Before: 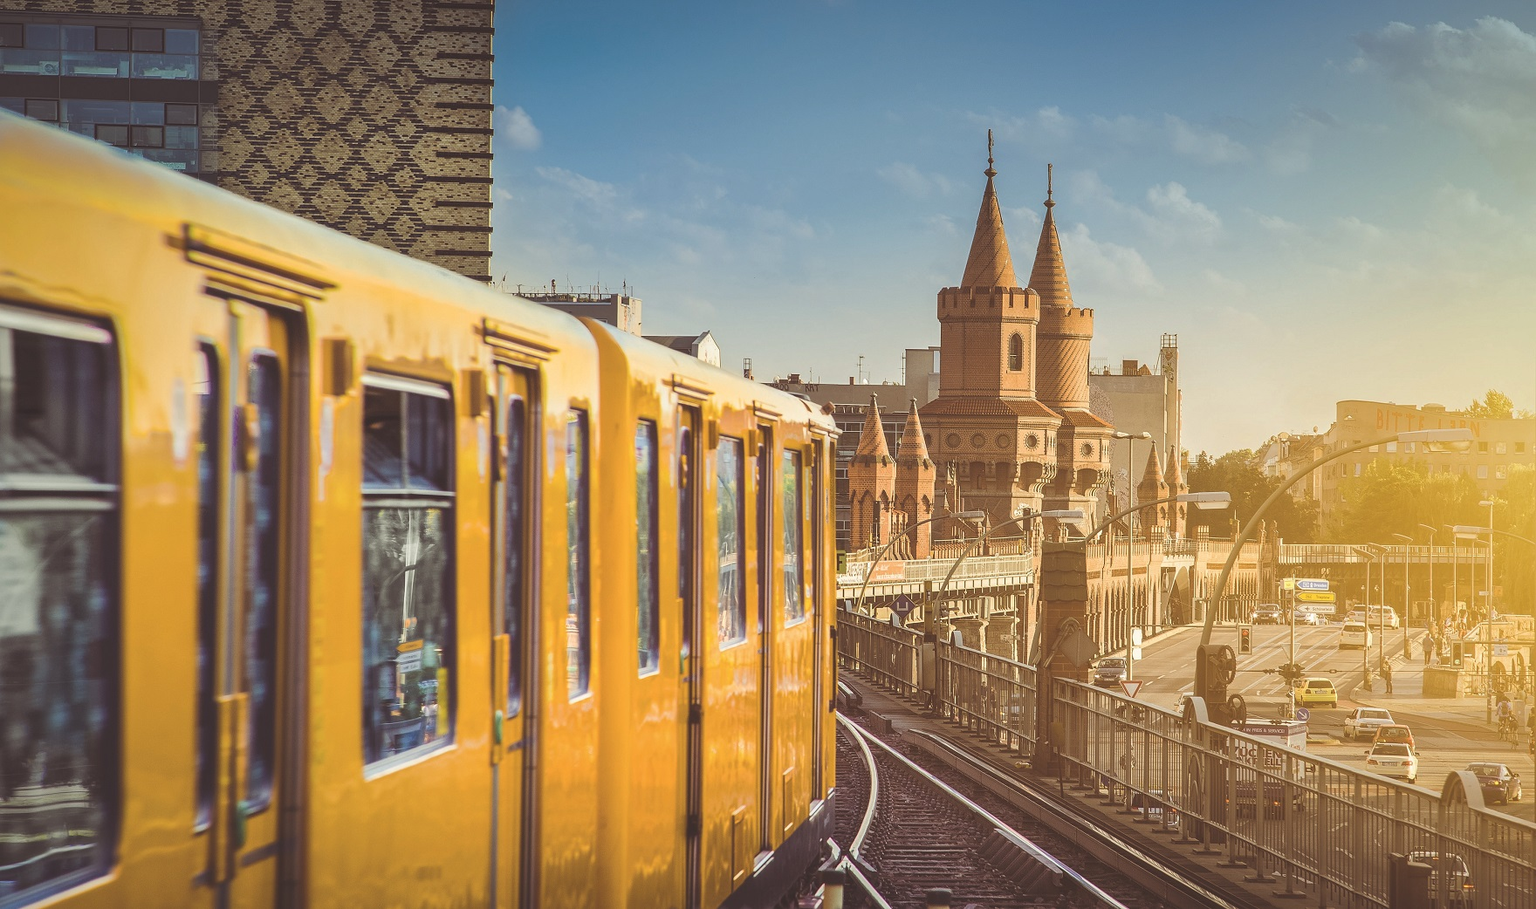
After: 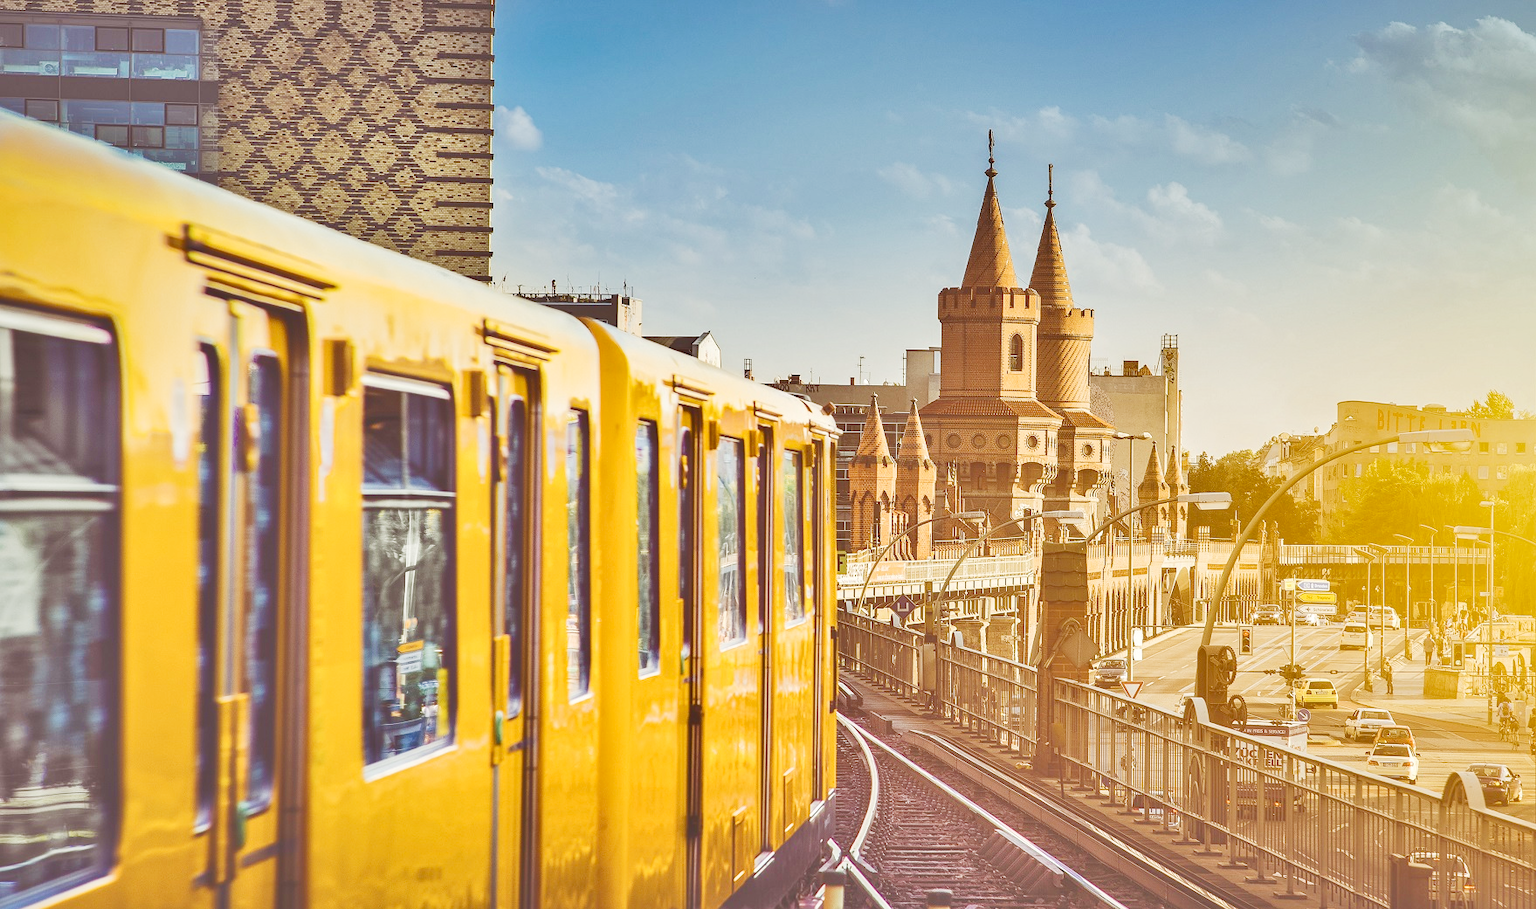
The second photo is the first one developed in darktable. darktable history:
shadows and highlights: low approximation 0.01, soften with gaussian
tone curve: curves: ch0 [(0, 0) (0.003, 0.011) (0.011, 0.014) (0.025, 0.023) (0.044, 0.035) (0.069, 0.047) (0.1, 0.065) (0.136, 0.098) (0.177, 0.139) (0.224, 0.214) (0.277, 0.306) (0.335, 0.392) (0.399, 0.484) (0.468, 0.584) (0.543, 0.68) (0.623, 0.772) (0.709, 0.847) (0.801, 0.905) (0.898, 0.951) (1, 1)], preserve colors none
tone equalizer: -7 EV 0.146 EV, -6 EV 0.612 EV, -5 EV 1.15 EV, -4 EV 1.34 EV, -3 EV 1.14 EV, -2 EV 0.6 EV, -1 EV 0.165 EV
